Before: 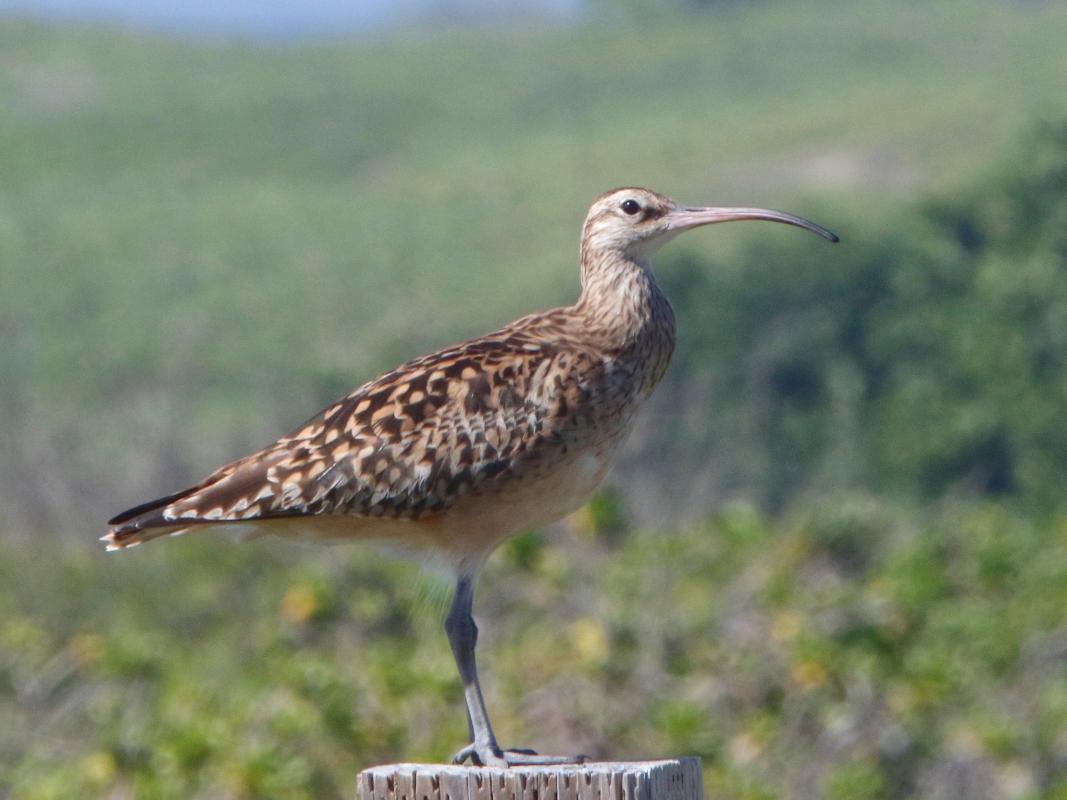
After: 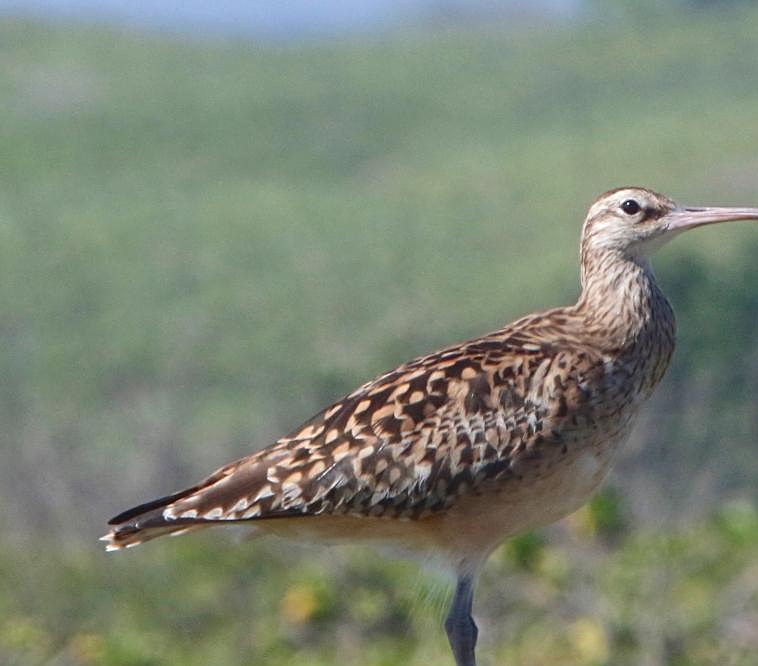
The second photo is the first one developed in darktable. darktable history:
crop: right 28.885%, bottom 16.626%
sharpen: on, module defaults
